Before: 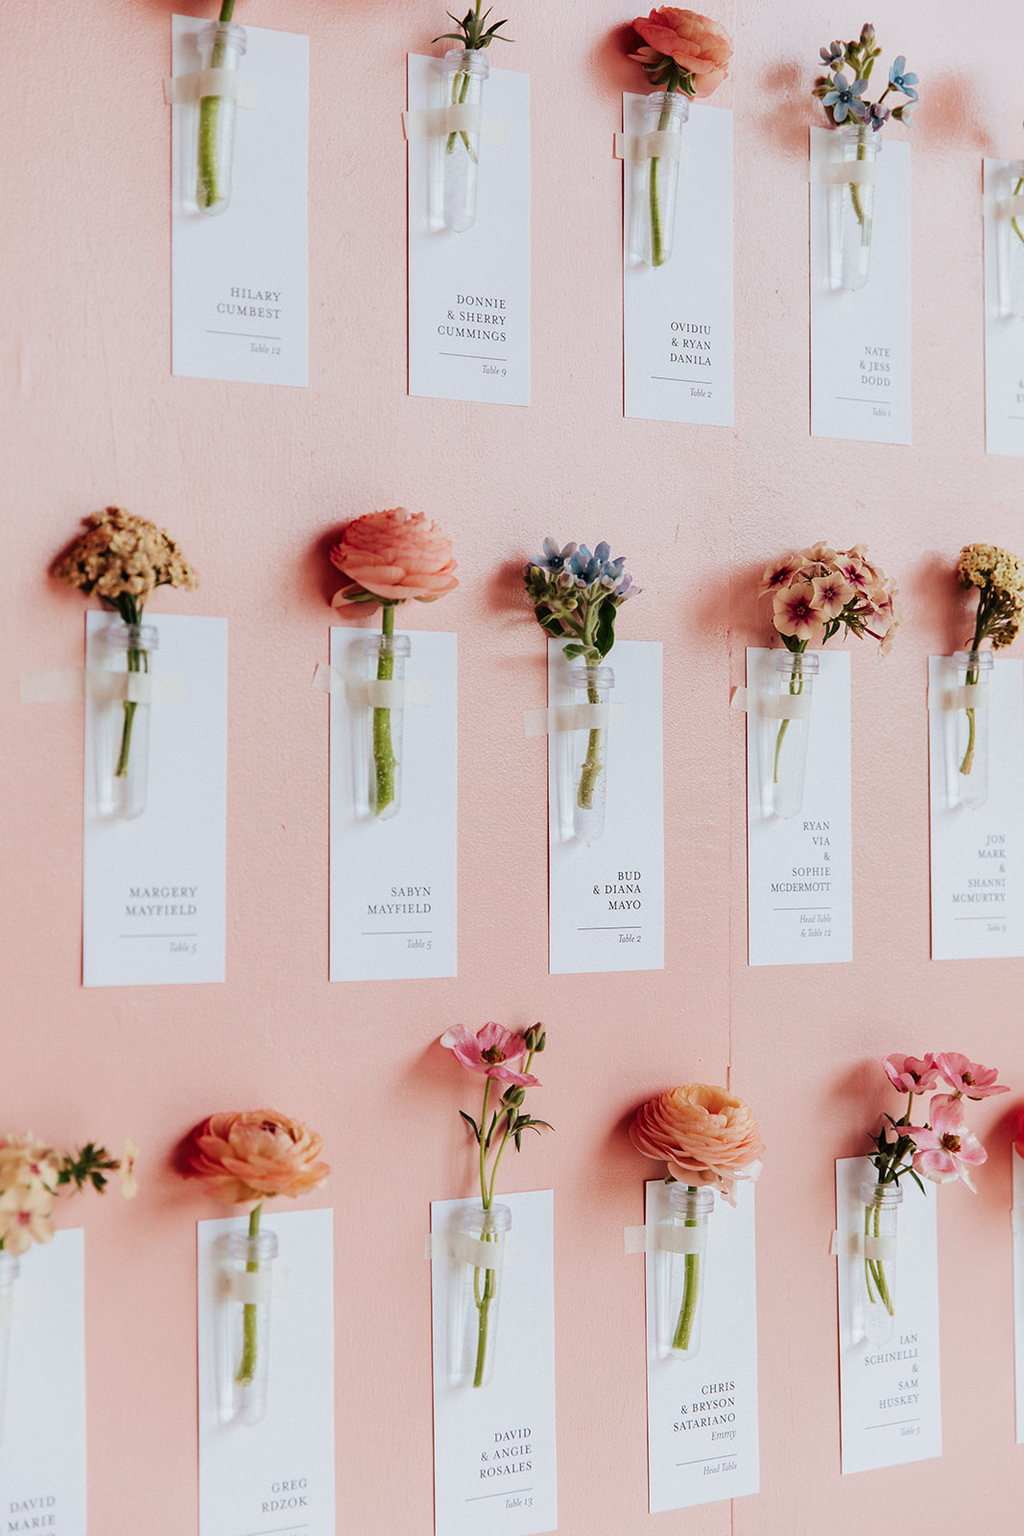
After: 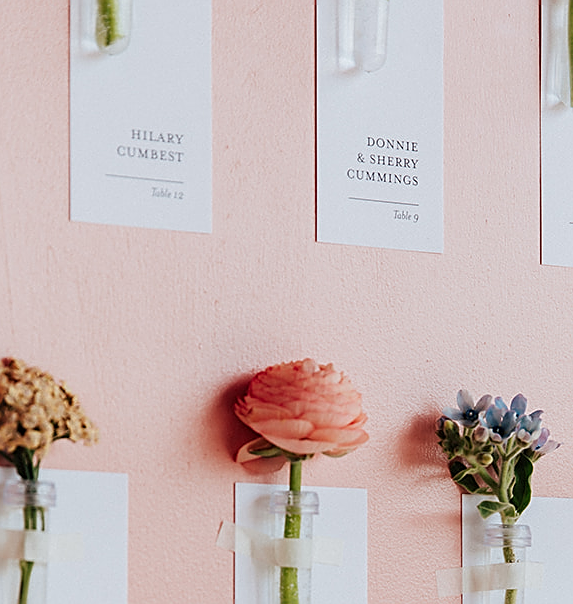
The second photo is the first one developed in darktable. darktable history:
sharpen: on, module defaults
crop: left 10.243%, top 10.643%, right 35.981%, bottom 51.587%
